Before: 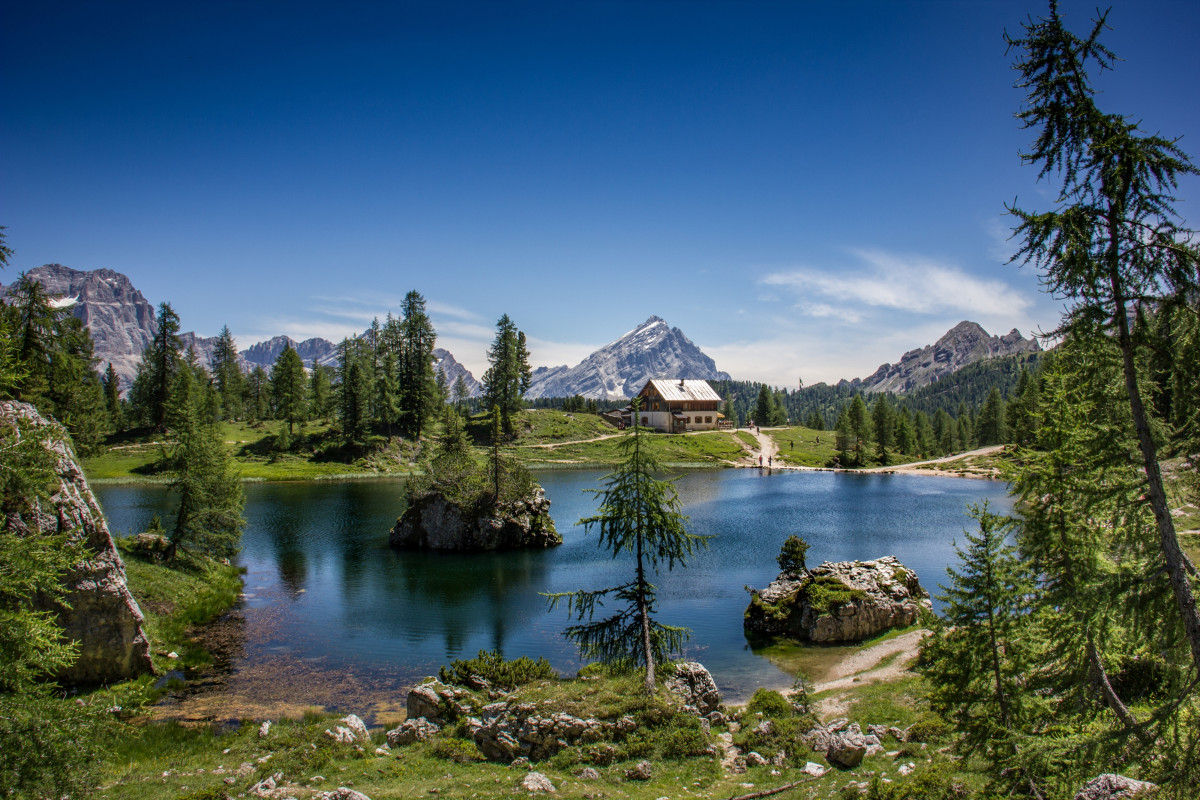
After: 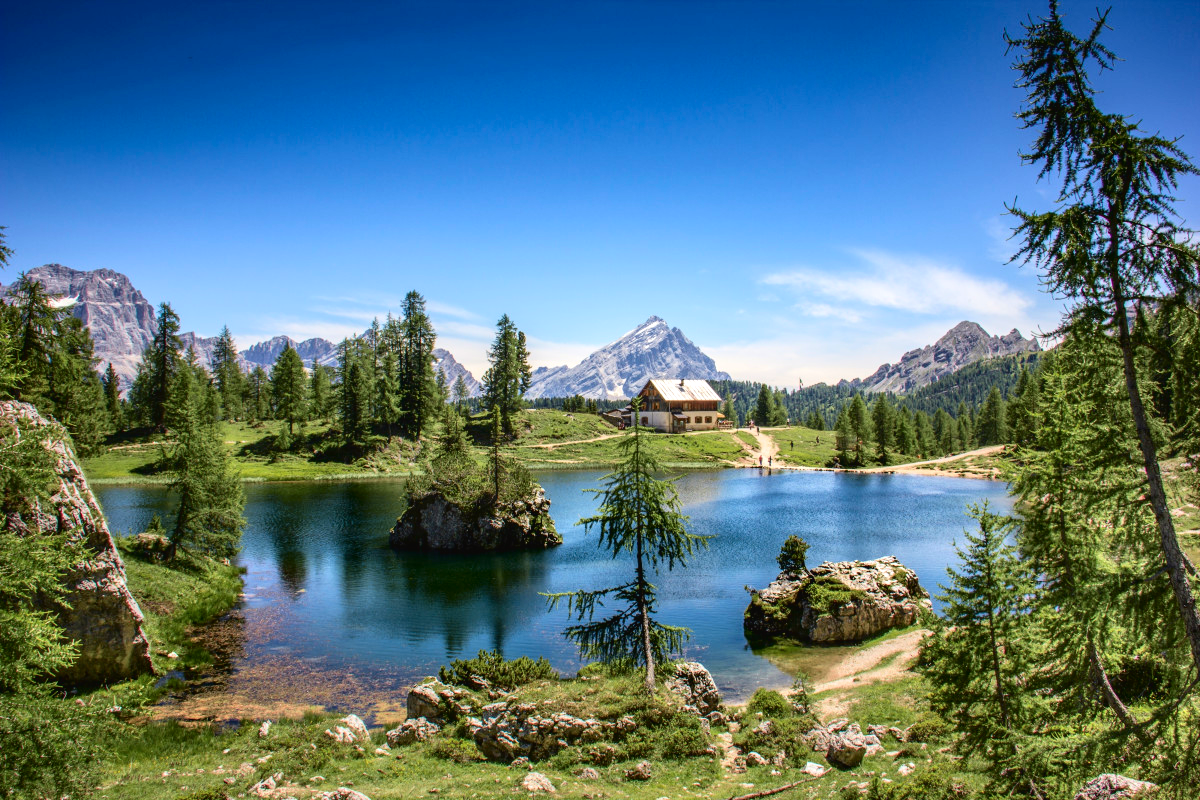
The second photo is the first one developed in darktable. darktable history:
tone curve: curves: ch0 [(0, 0.021) (0.049, 0.044) (0.152, 0.14) (0.328, 0.357) (0.473, 0.529) (0.641, 0.705) (0.868, 0.887) (1, 0.969)]; ch1 [(0, 0) (0.322, 0.328) (0.43, 0.425) (0.474, 0.466) (0.502, 0.503) (0.522, 0.526) (0.564, 0.591) (0.602, 0.632) (0.677, 0.701) (0.859, 0.885) (1, 1)]; ch2 [(0, 0) (0.33, 0.301) (0.447, 0.44) (0.502, 0.505) (0.535, 0.554) (0.565, 0.598) (0.618, 0.629) (1, 1)], color space Lab, independent channels, preserve colors none
exposure: black level correction 0, exposure 0.5 EV, compensate exposure bias true, compensate highlight preservation false
